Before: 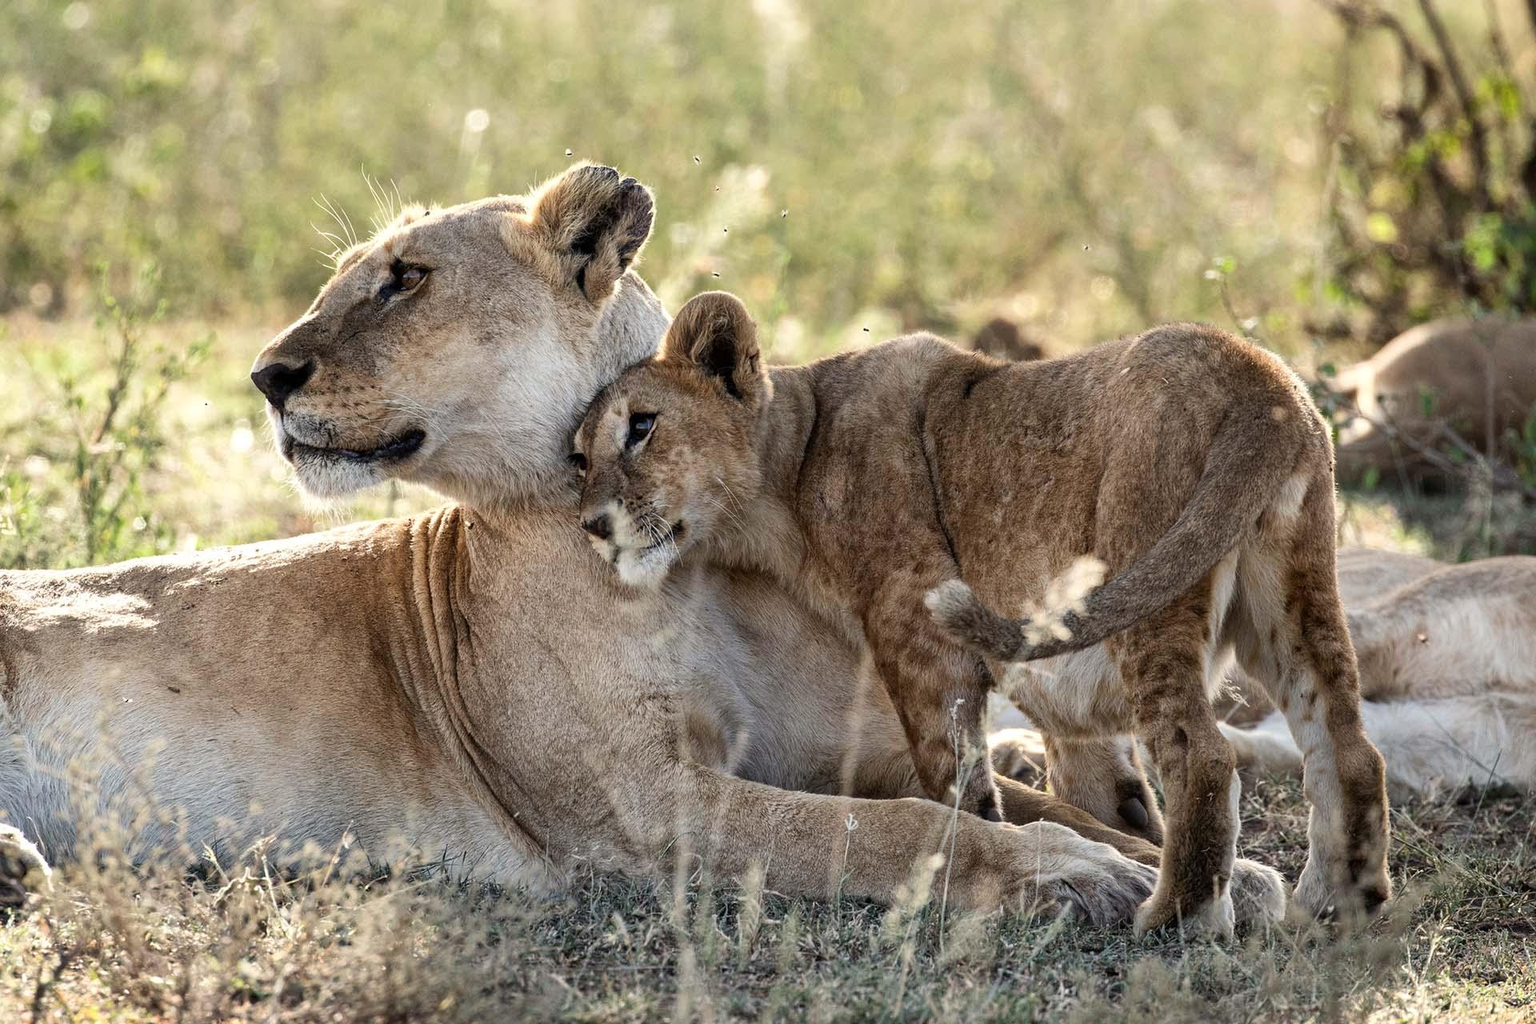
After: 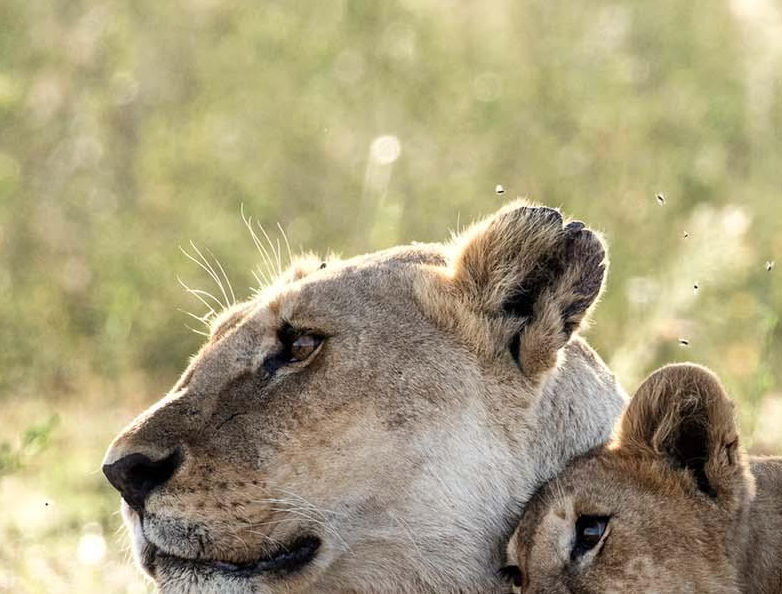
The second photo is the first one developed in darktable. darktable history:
crop and rotate: left 11%, top 0.12%, right 48.235%, bottom 53.438%
